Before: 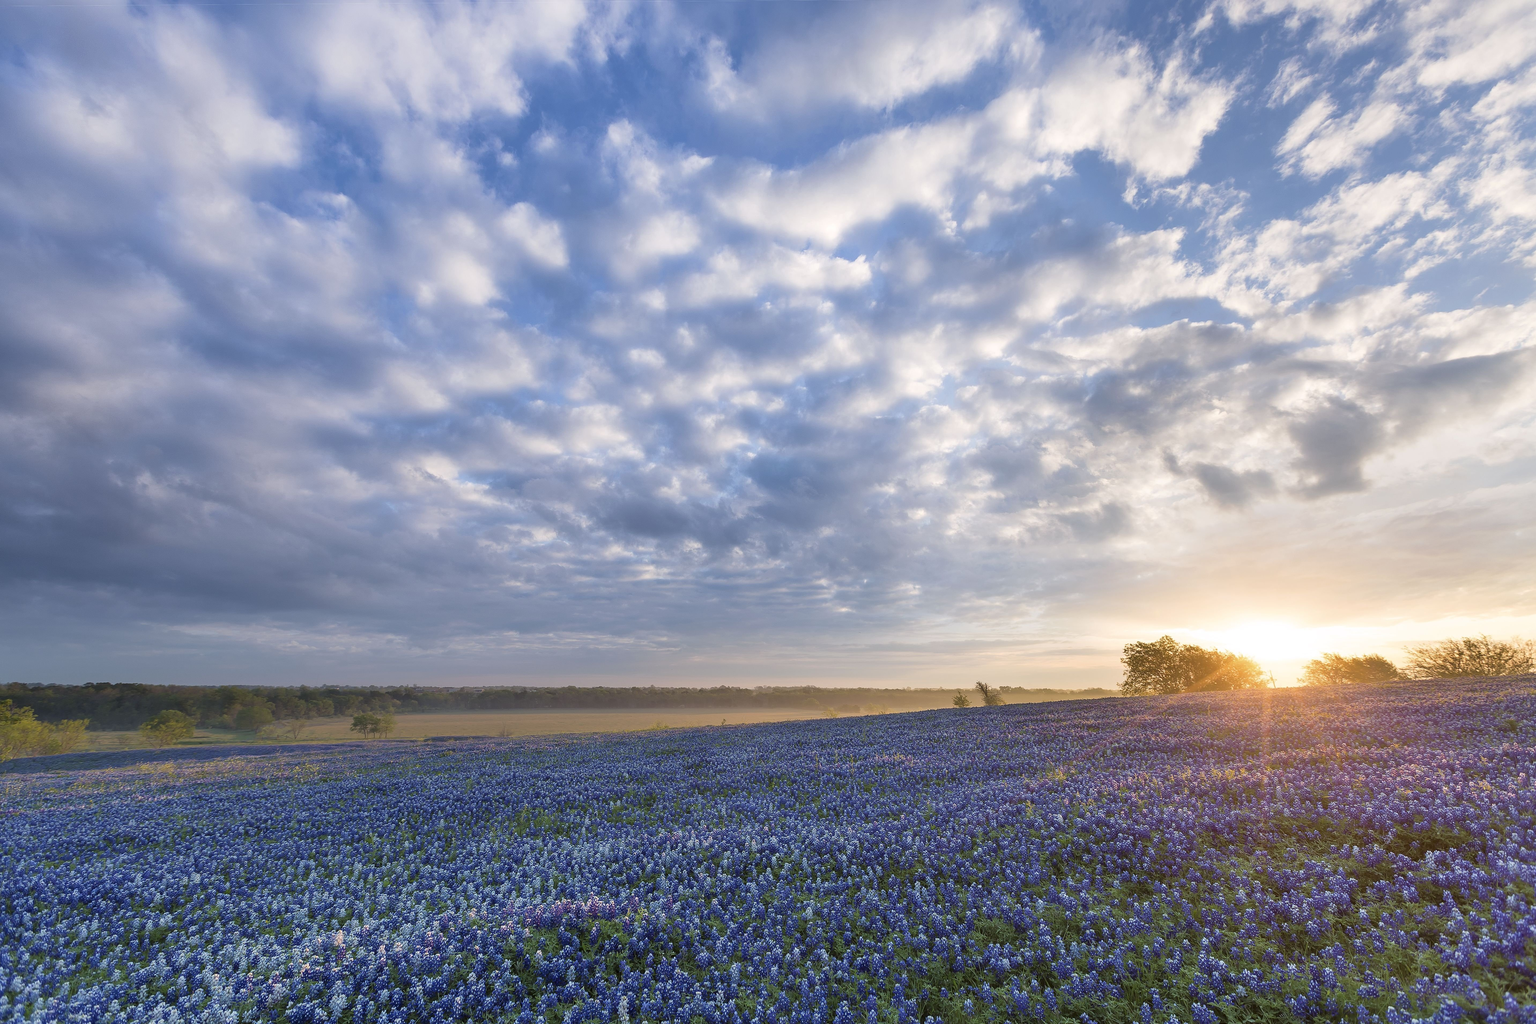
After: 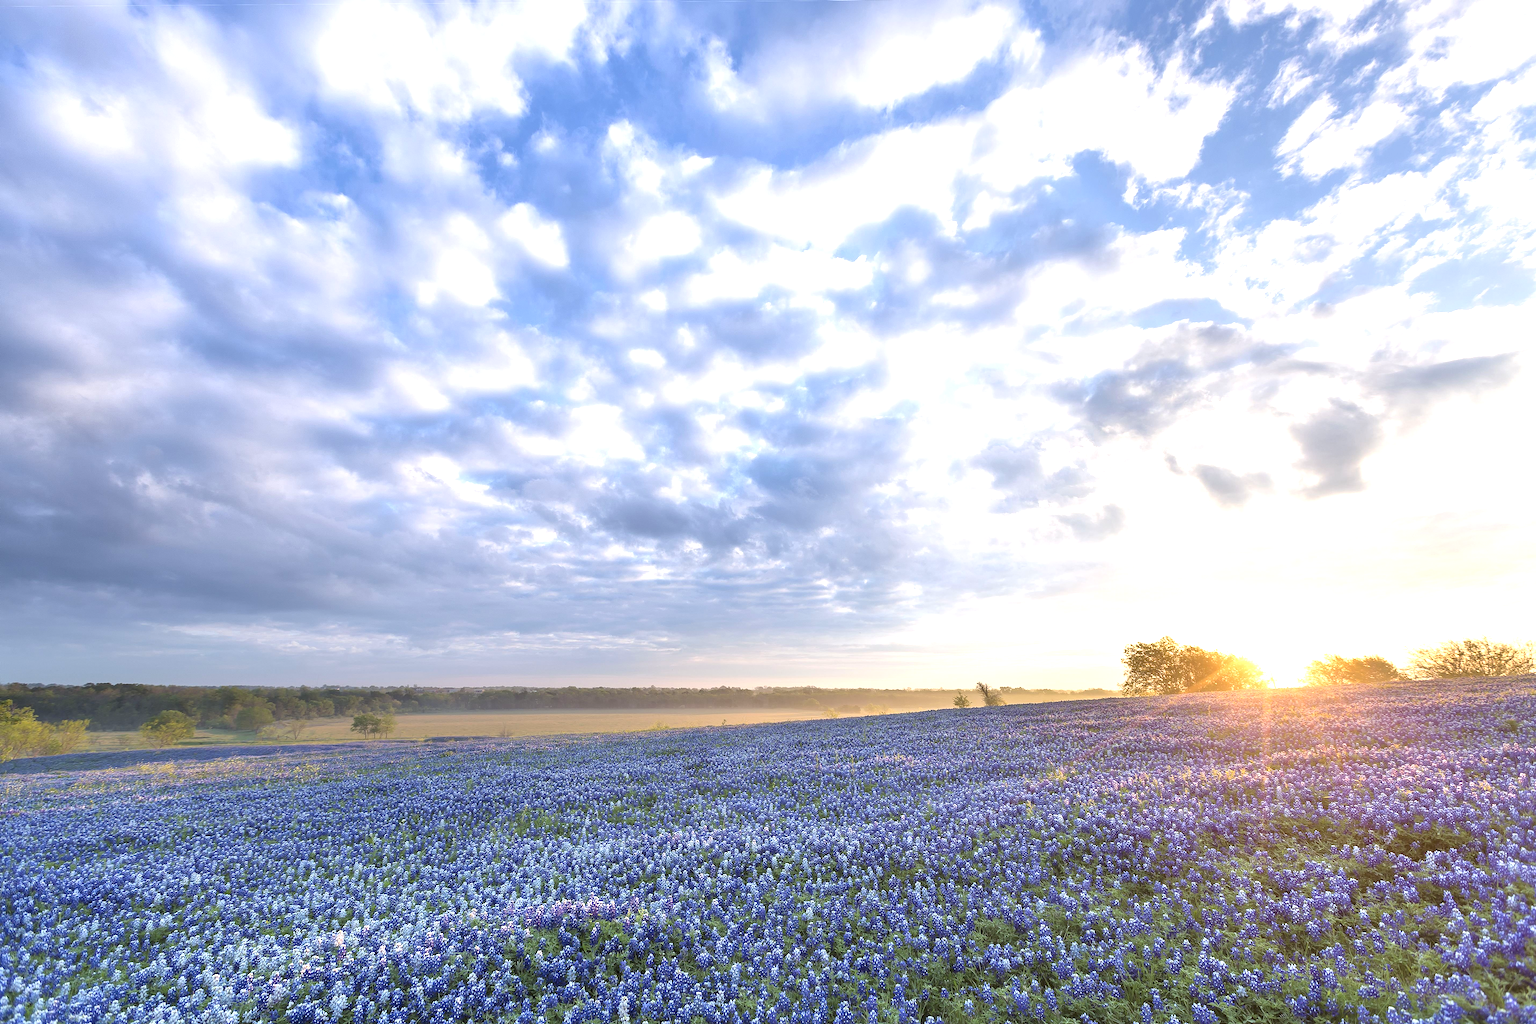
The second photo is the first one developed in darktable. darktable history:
exposure: black level correction 0, exposure 0.952 EV, compensate highlight preservation false
